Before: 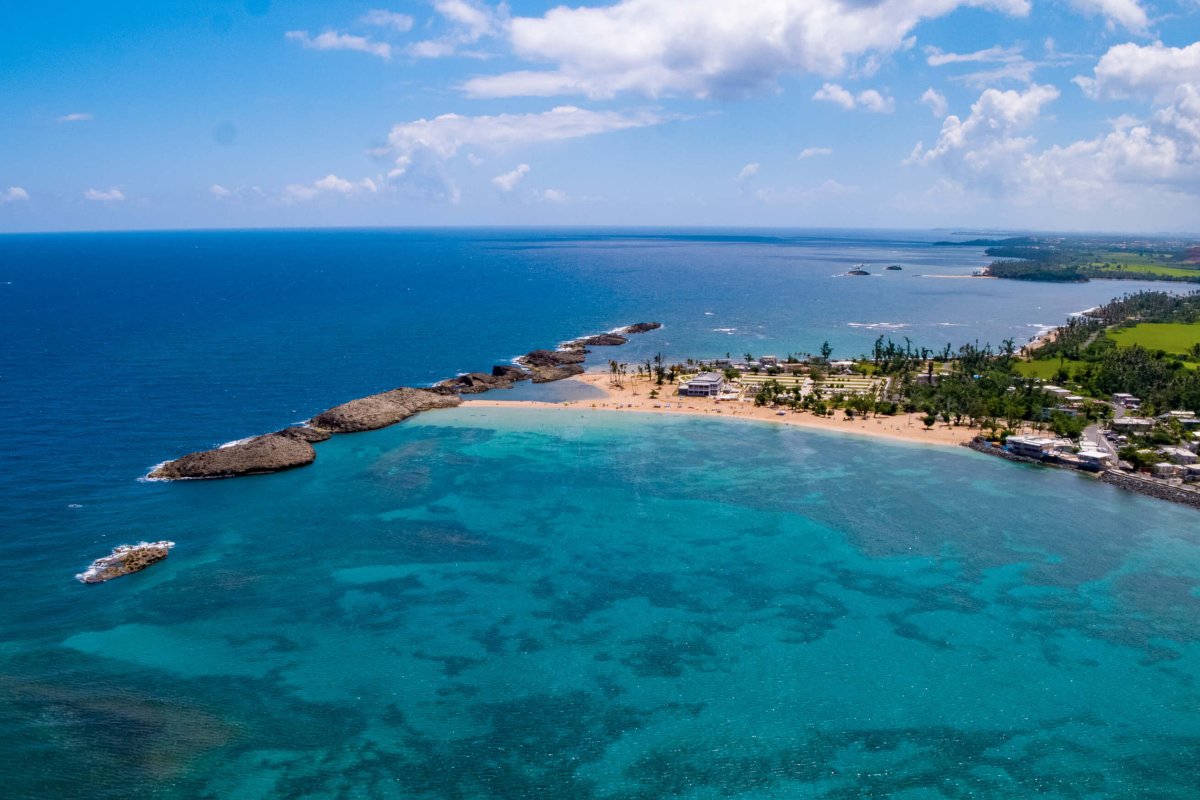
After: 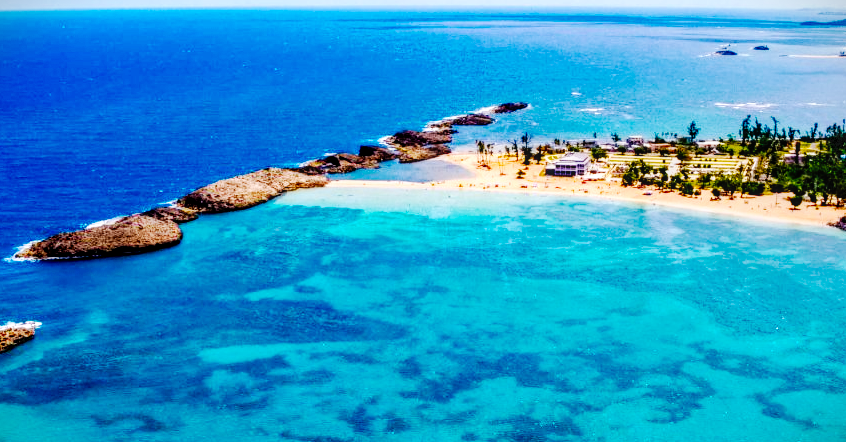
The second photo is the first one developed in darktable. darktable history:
color contrast: green-magenta contrast 0.96
crop: left 11.123%, top 27.61%, right 18.3%, bottom 17.034%
tone curve: curves: ch0 [(0, 0) (0.003, 0) (0.011, 0.001) (0.025, 0.003) (0.044, 0.005) (0.069, 0.011) (0.1, 0.021) (0.136, 0.035) (0.177, 0.079) (0.224, 0.134) (0.277, 0.219) (0.335, 0.315) (0.399, 0.42) (0.468, 0.529) (0.543, 0.636) (0.623, 0.727) (0.709, 0.805) (0.801, 0.88) (0.898, 0.957) (1, 1)], preserve colors none
local contrast: on, module defaults
base curve: curves: ch0 [(0, 0) (0.036, 0.025) (0.121, 0.166) (0.206, 0.329) (0.605, 0.79) (1, 1)], preserve colors none
color balance rgb: perceptual saturation grading › global saturation 25%, global vibrance 20%
vignetting: fall-off start 100%, brightness -0.406, saturation -0.3, width/height ratio 1.324, dithering 8-bit output, unbound false
